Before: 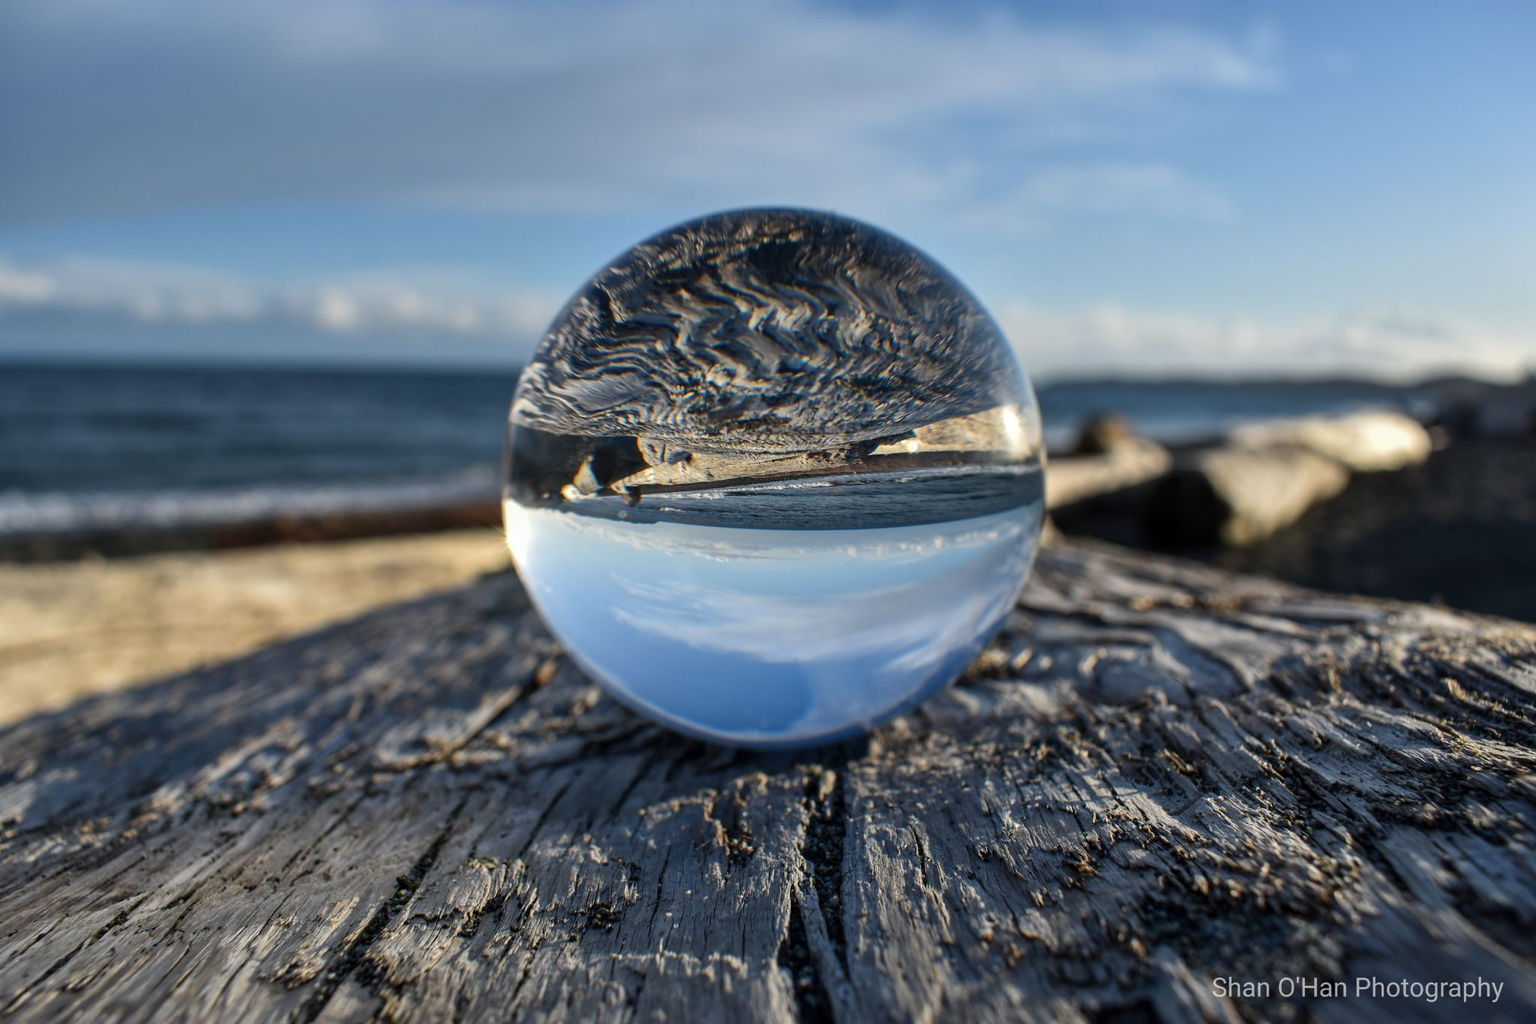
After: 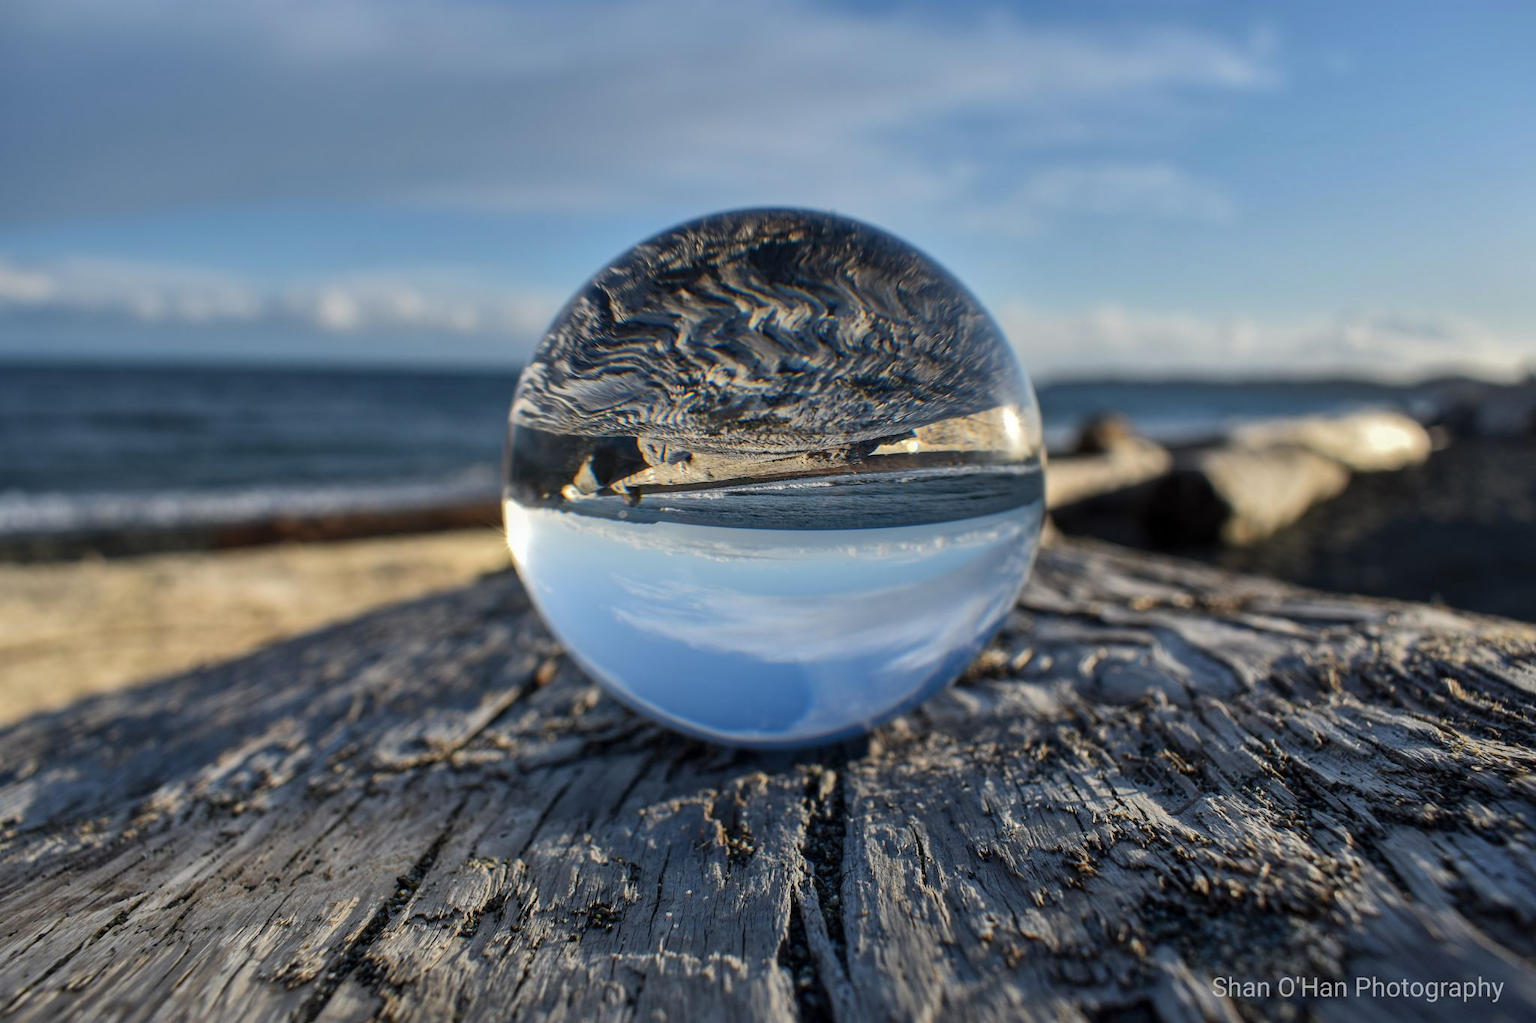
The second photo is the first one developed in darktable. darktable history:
shadows and highlights: shadows 29.95
